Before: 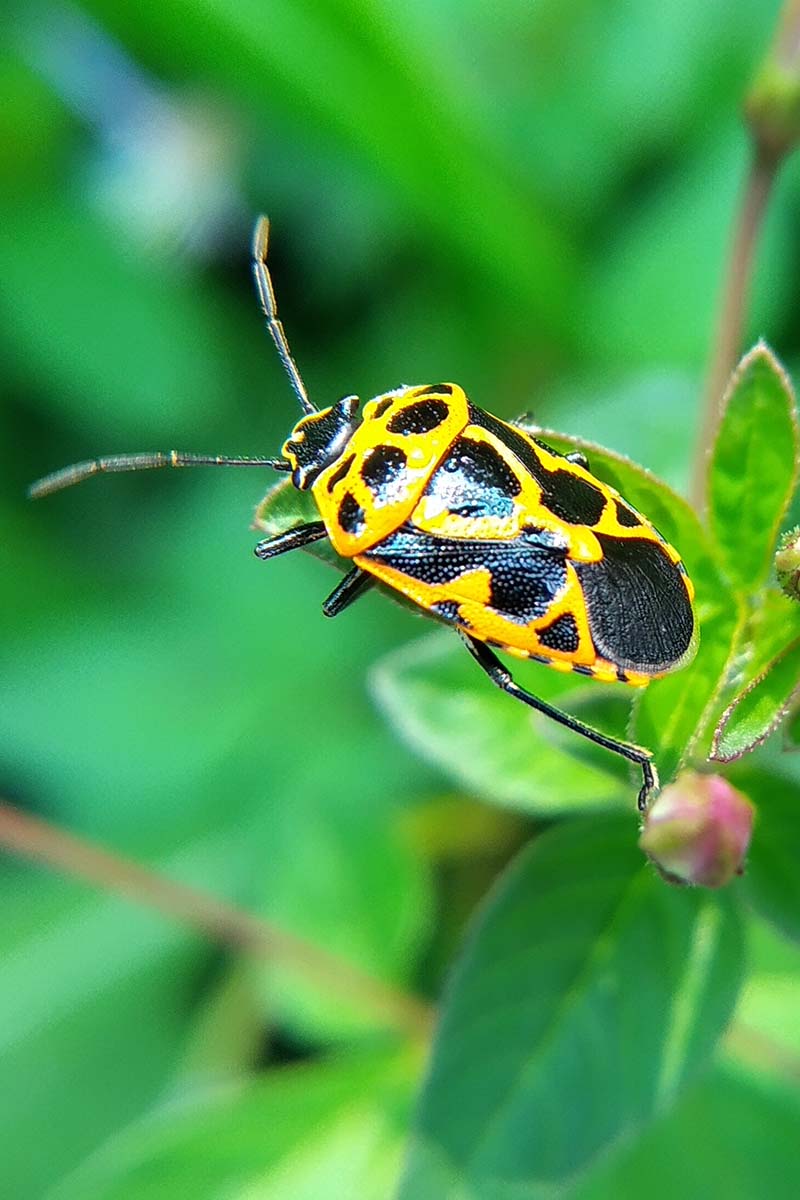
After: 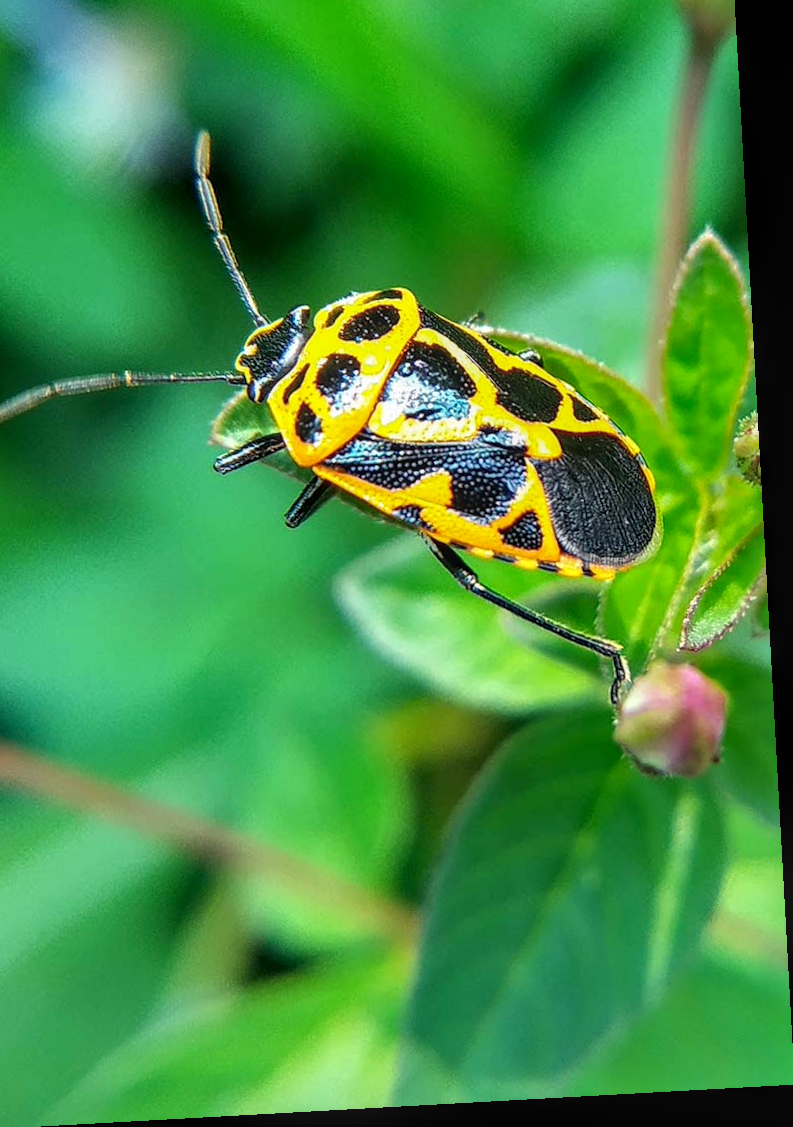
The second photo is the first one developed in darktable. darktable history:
local contrast: on, module defaults
shadows and highlights: low approximation 0.01, soften with gaussian
rotate and perspective: rotation -3.18°, automatic cropping off
crop and rotate: left 8.262%, top 9.226%
